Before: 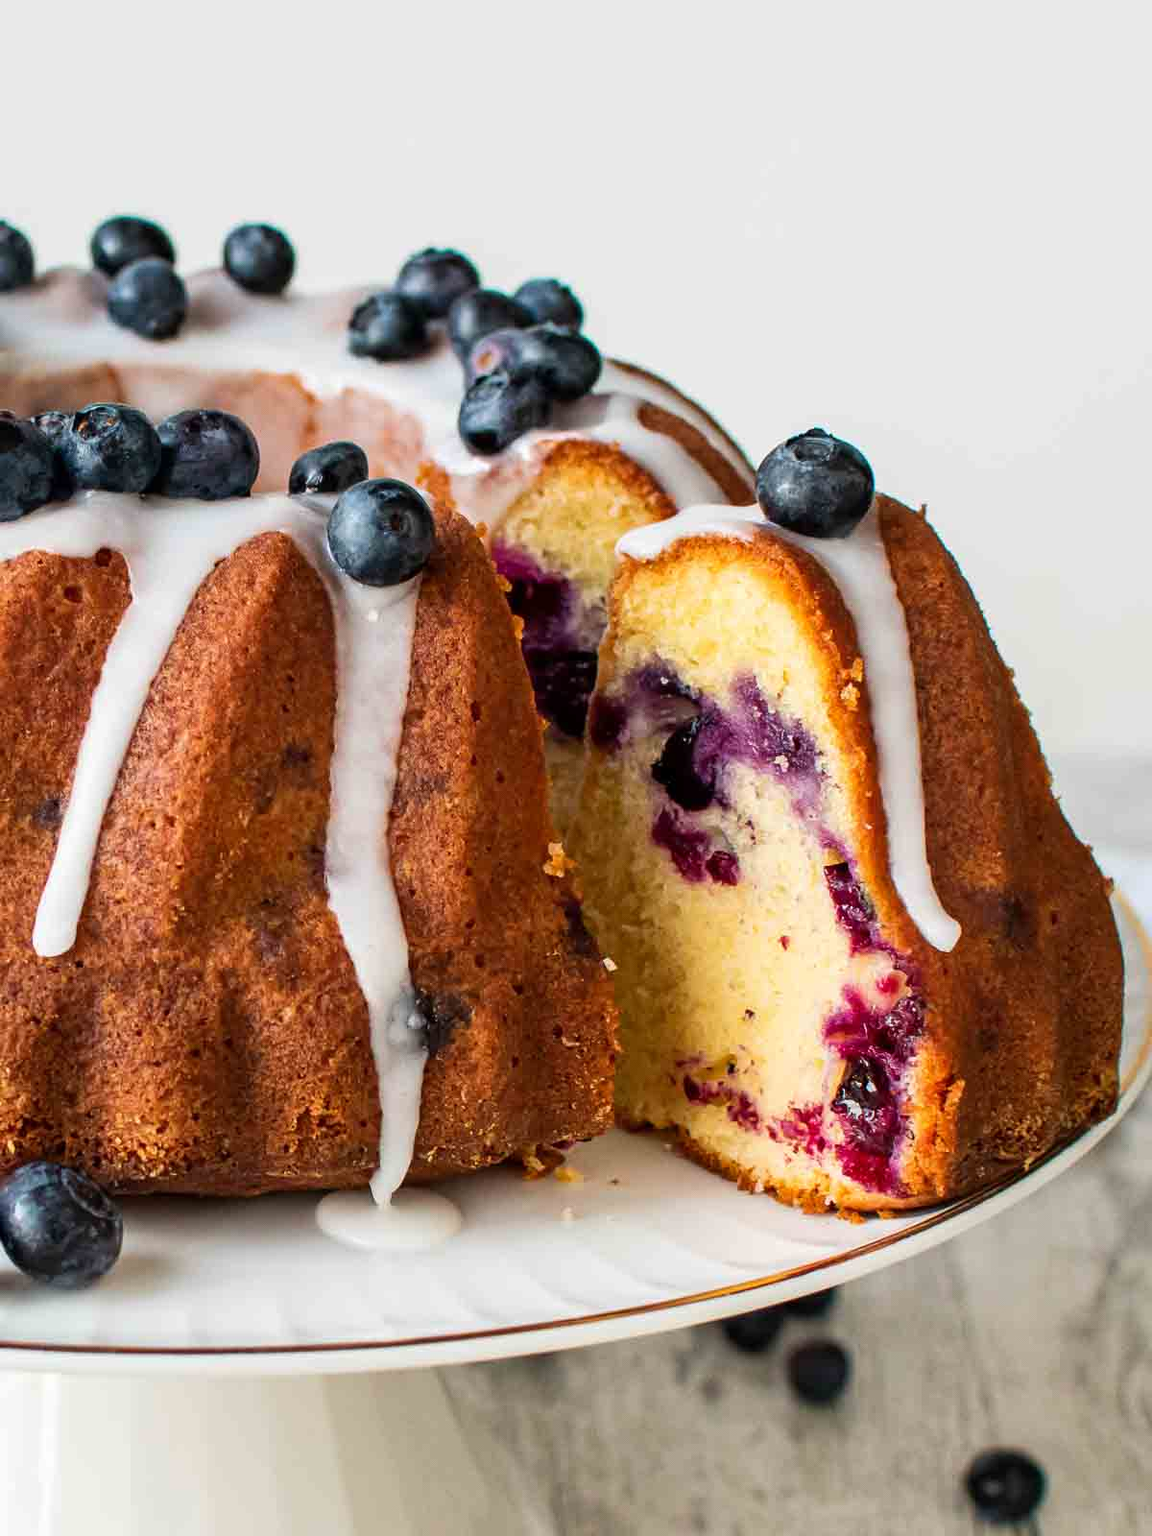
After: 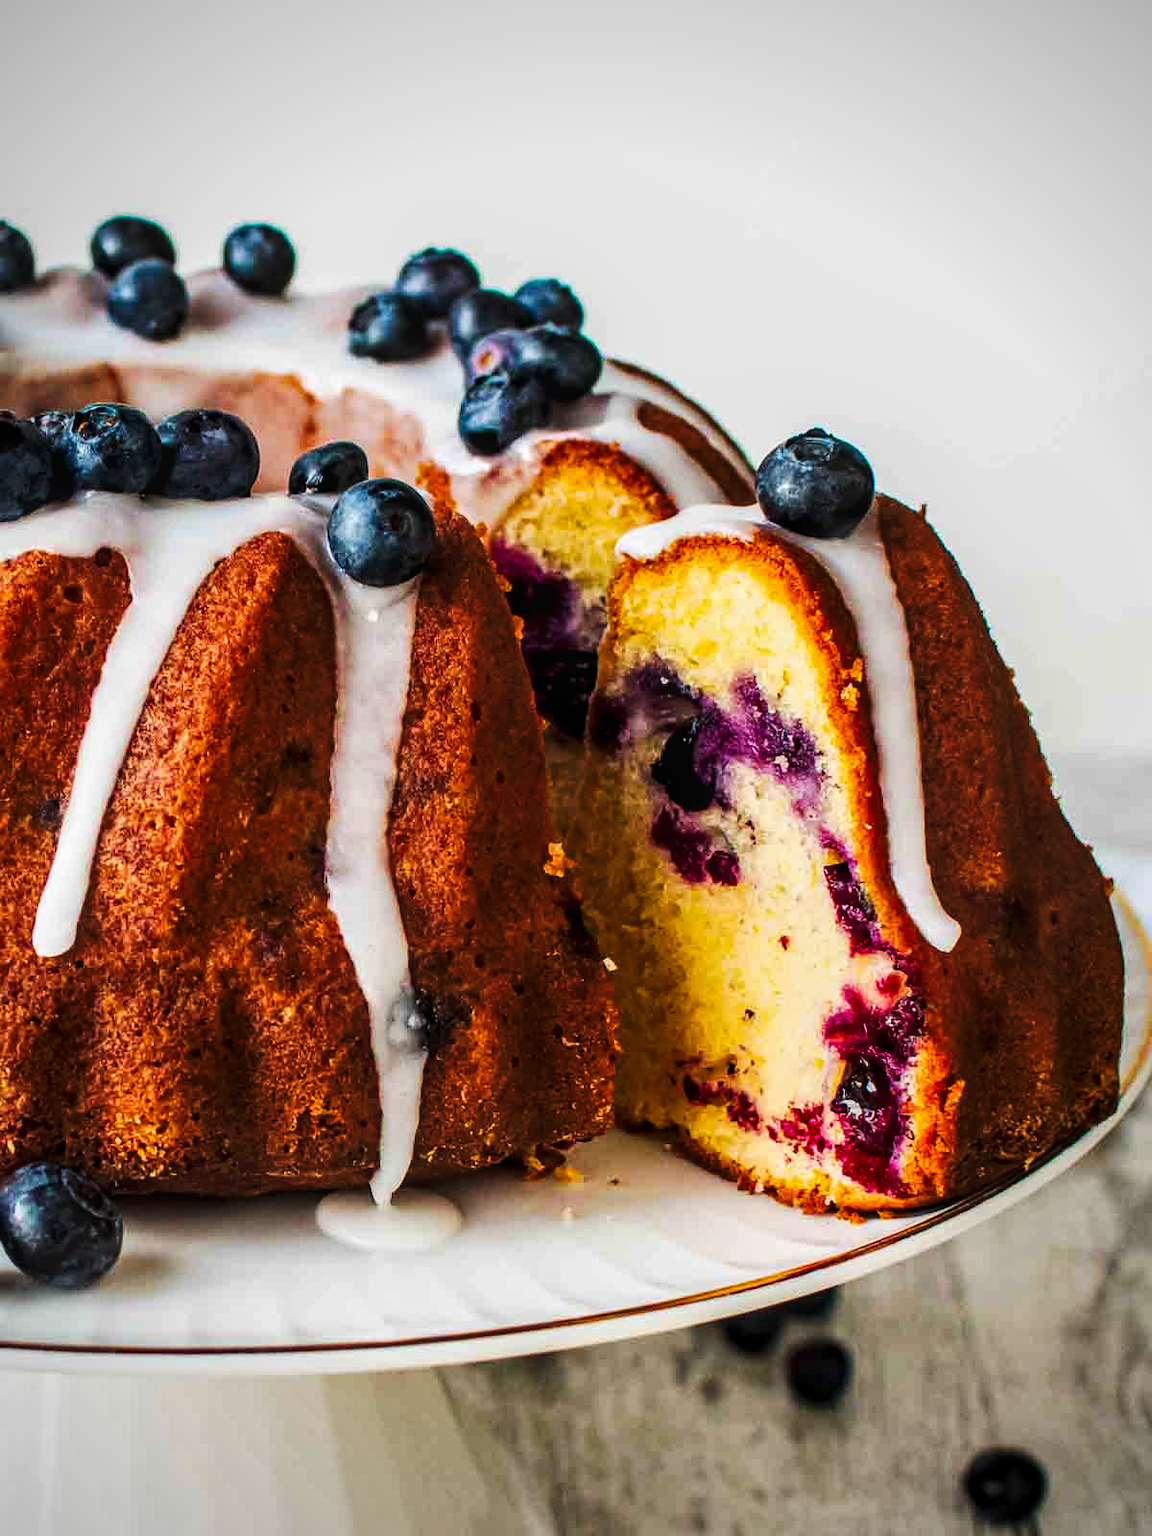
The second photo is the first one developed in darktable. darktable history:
tone curve: curves: ch0 [(0, 0) (0.003, 0) (0.011, 0) (0.025, 0) (0.044, 0.006) (0.069, 0.024) (0.1, 0.038) (0.136, 0.052) (0.177, 0.08) (0.224, 0.112) (0.277, 0.145) (0.335, 0.206) (0.399, 0.284) (0.468, 0.372) (0.543, 0.477) (0.623, 0.593) (0.709, 0.717) (0.801, 0.815) (0.898, 0.92) (1, 1)], preserve colors none
color zones: curves: ch1 [(0, 0.469) (0.01, 0.469) (0.12, 0.446) (0.248, 0.469) (0.5, 0.5) (0.748, 0.5) (0.99, 0.469) (1, 0.469)]
local contrast: on, module defaults
color balance rgb: linear chroma grading › shadows -8%, linear chroma grading › global chroma 10%, perceptual saturation grading › global saturation 2%, perceptual saturation grading › highlights -2%, perceptual saturation grading › mid-tones 4%, perceptual saturation grading › shadows 8%, perceptual brilliance grading › global brilliance 2%, perceptual brilliance grading › highlights -4%, global vibrance 16%, saturation formula JzAzBz (2021)
vignetting: on, module defaults
